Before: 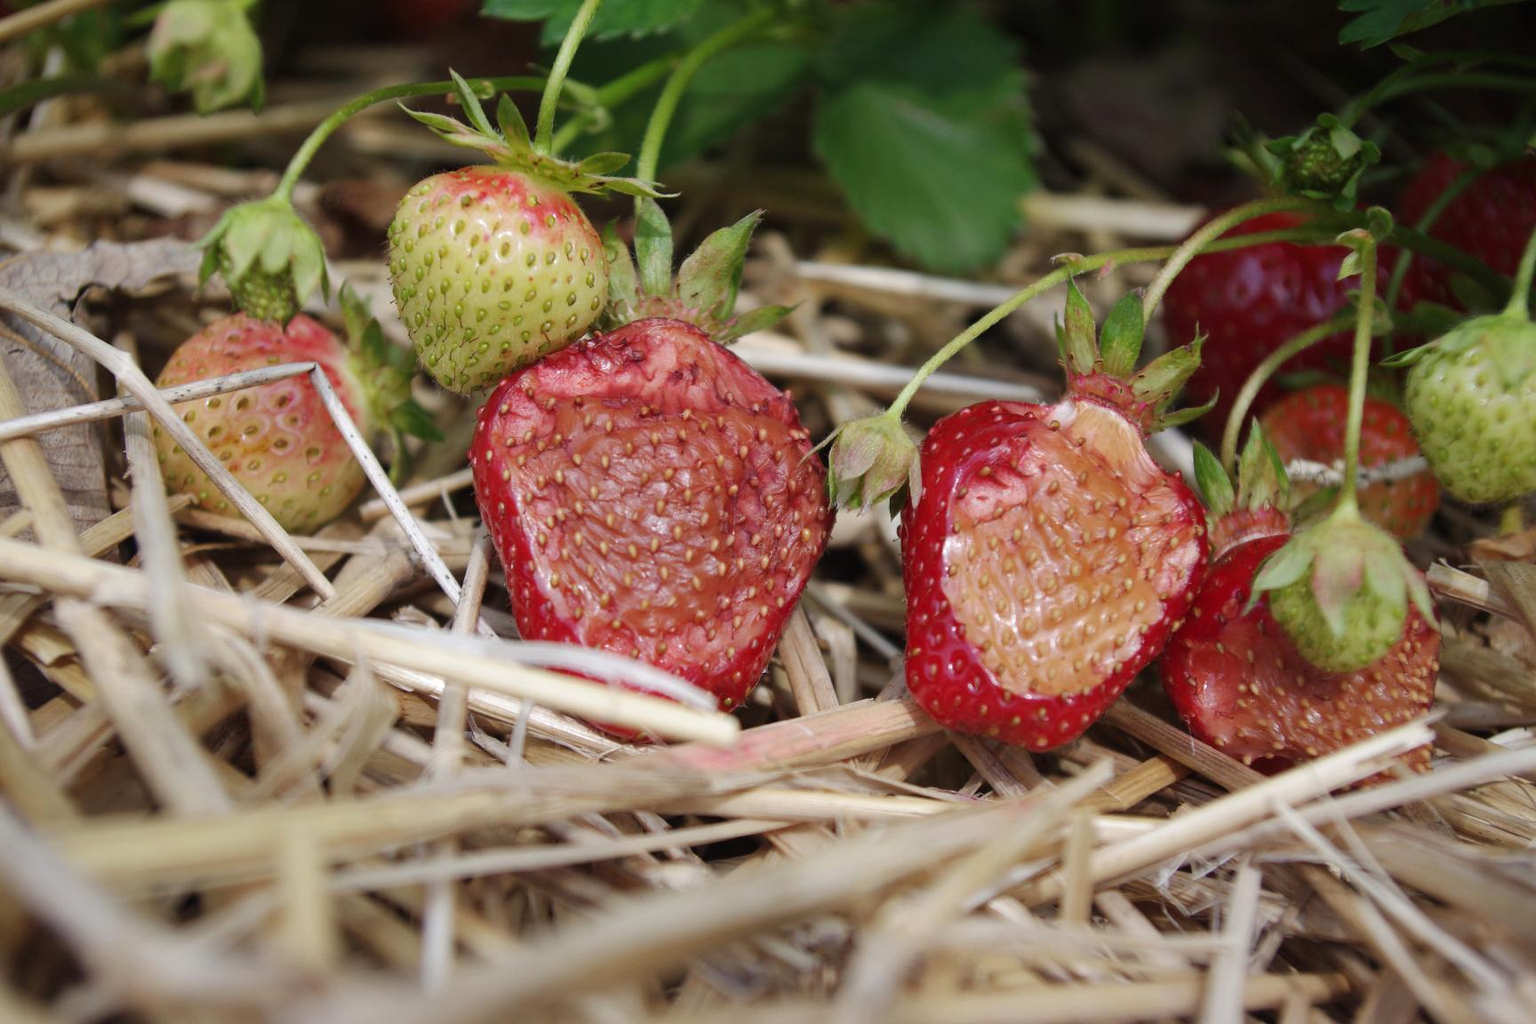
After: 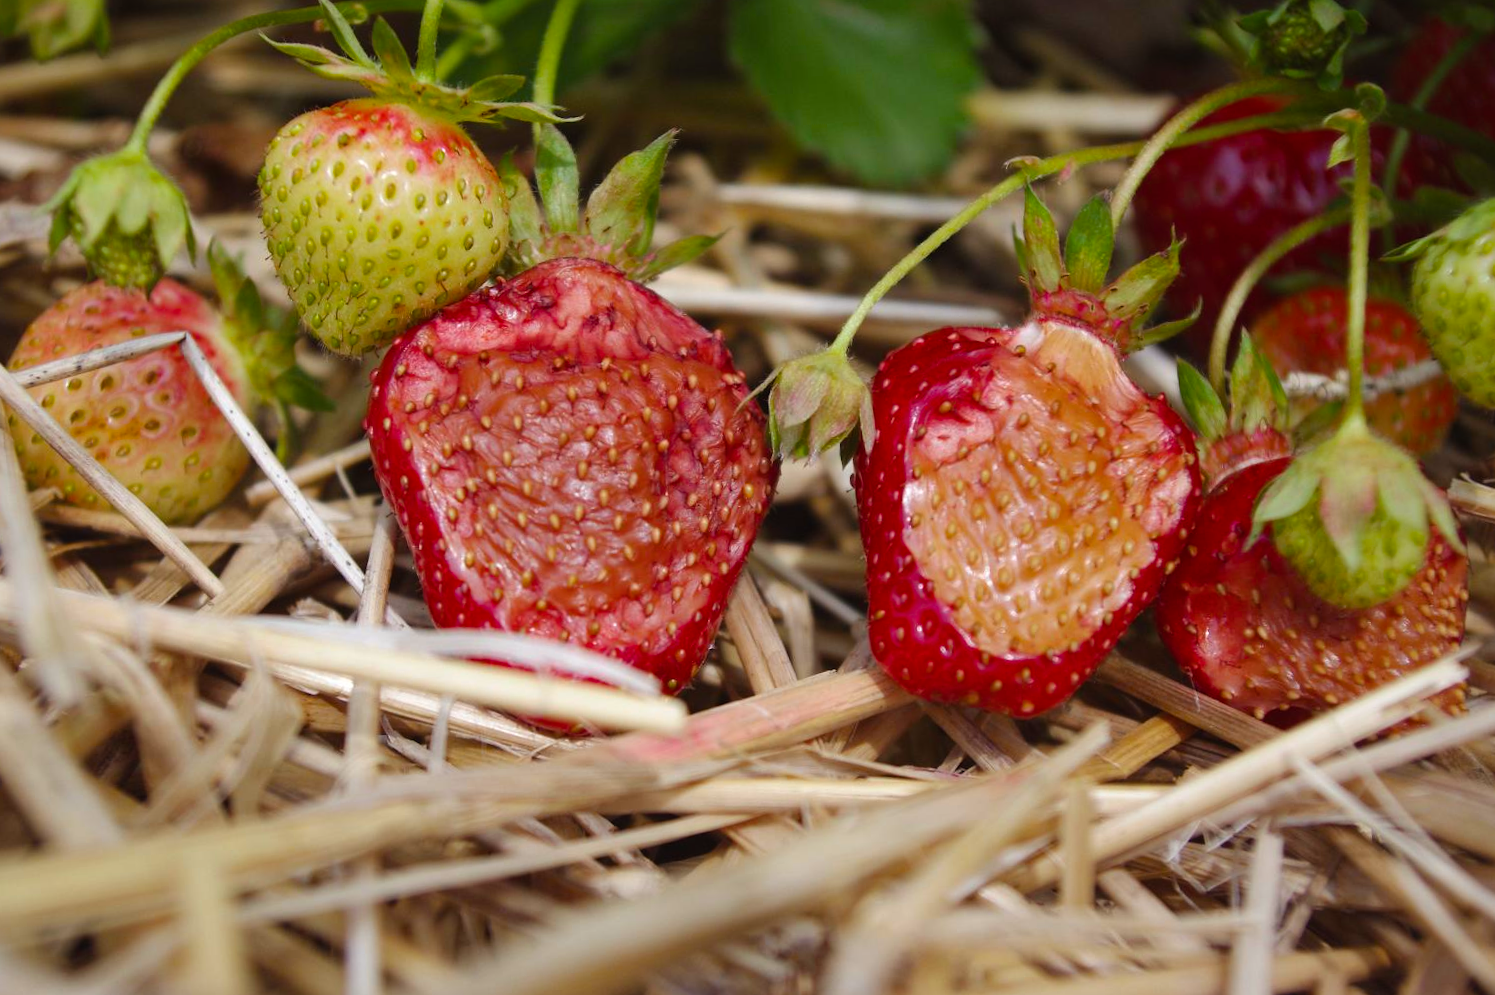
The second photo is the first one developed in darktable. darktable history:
crop and rotate: angle 3.54°, left 5.606%, top 5.707%
color balance rgb: power › luminance -3.563%, power › chroma 0.574%, power › hue 39.87°, global offset › luminance 0.235%, perceptual saturation grading › global saturation 30.675%
